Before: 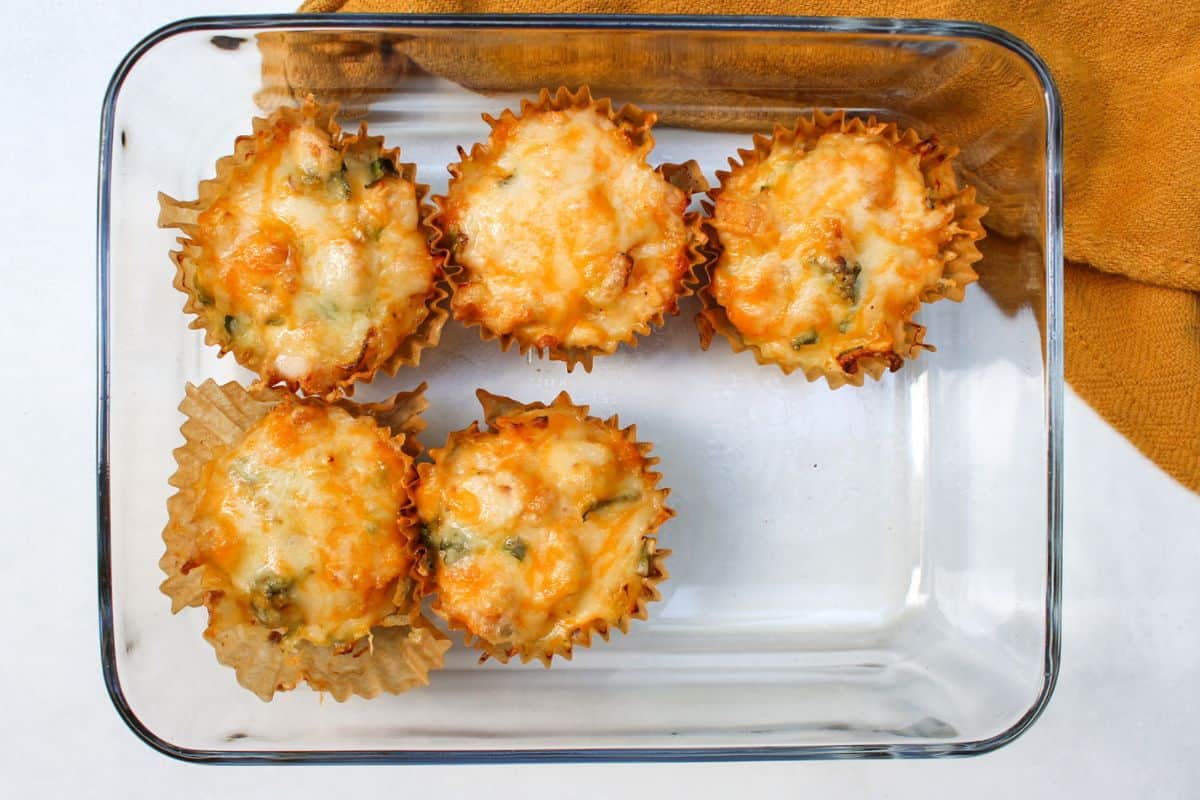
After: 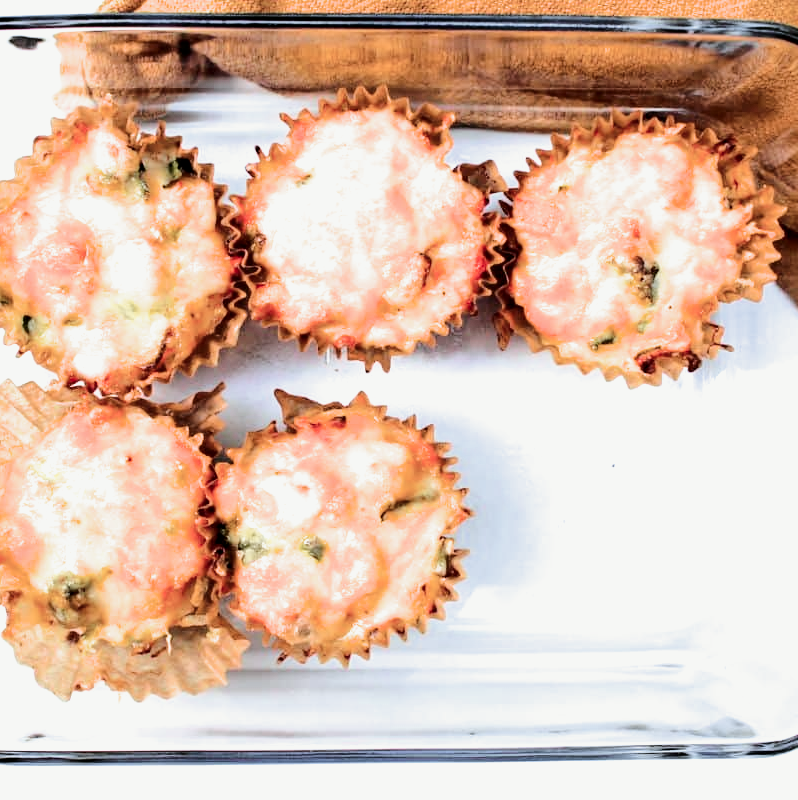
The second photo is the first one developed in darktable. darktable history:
tone curve: curves: ch0 [(0, 0) (0.058, 0.022) (0.265, 0.208) (0.41, 0.417) (0.485, 0.524) (0.638, 0.673) (0.845, 0.828) (0.994, 0.964)]; ch1 [(0, 0) (0.136, 0.146) (0.317, 0.34) (0.382, 0.408) (0.469, 0.482) (0.498, 0.497) (0.557, 0.573) (0.644, 0.643) (0.725, 0.765) (1, 1)]; ch2 [(0, 0) (0.352, 0.403) (0.45, 0.469) (0.502, 0.504) (0.54, 0.524) (0.592, 0.566) (0.638, 0.599) (1, 1)], color space Lab, independent channels, preserve colors none
crop: left 16.899%, right 16.556%
white balance: red 0.931, blue 1.11
filmic rgb: black relative exposure -3.57 EV, white relative exposure 2.29 EV, hardness 3.41
exposure: exposure 0.6 EV, compensate highlight preservation false
